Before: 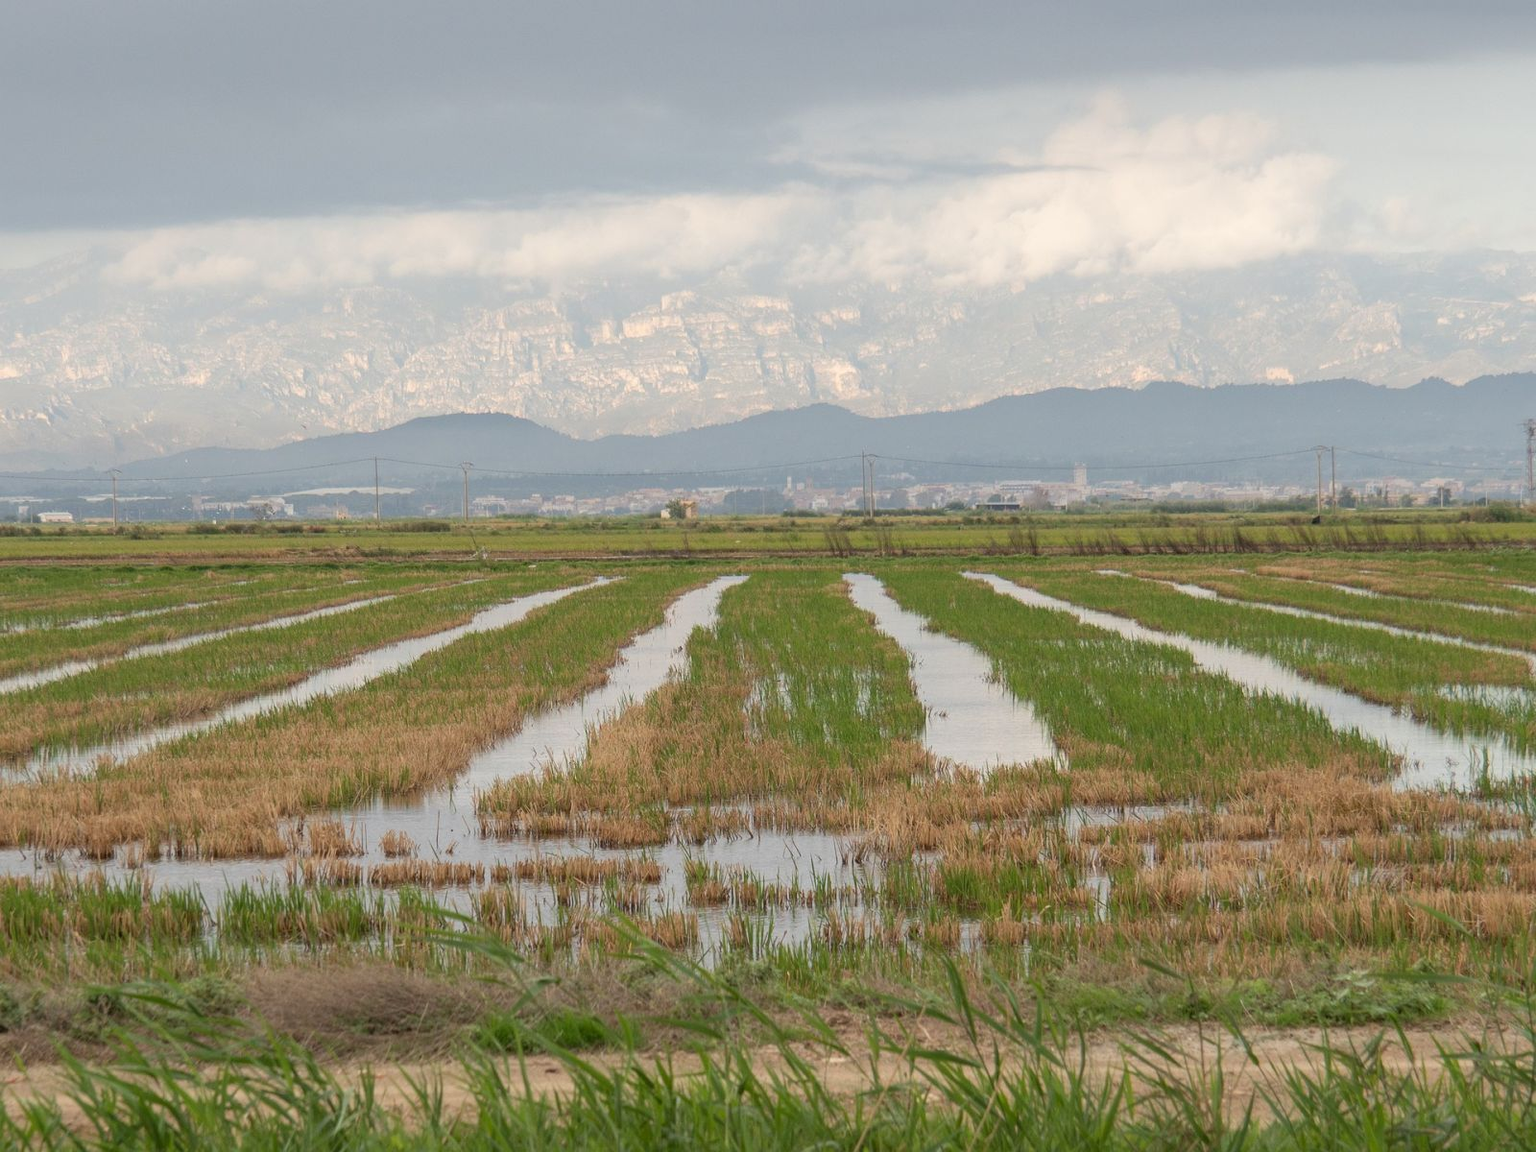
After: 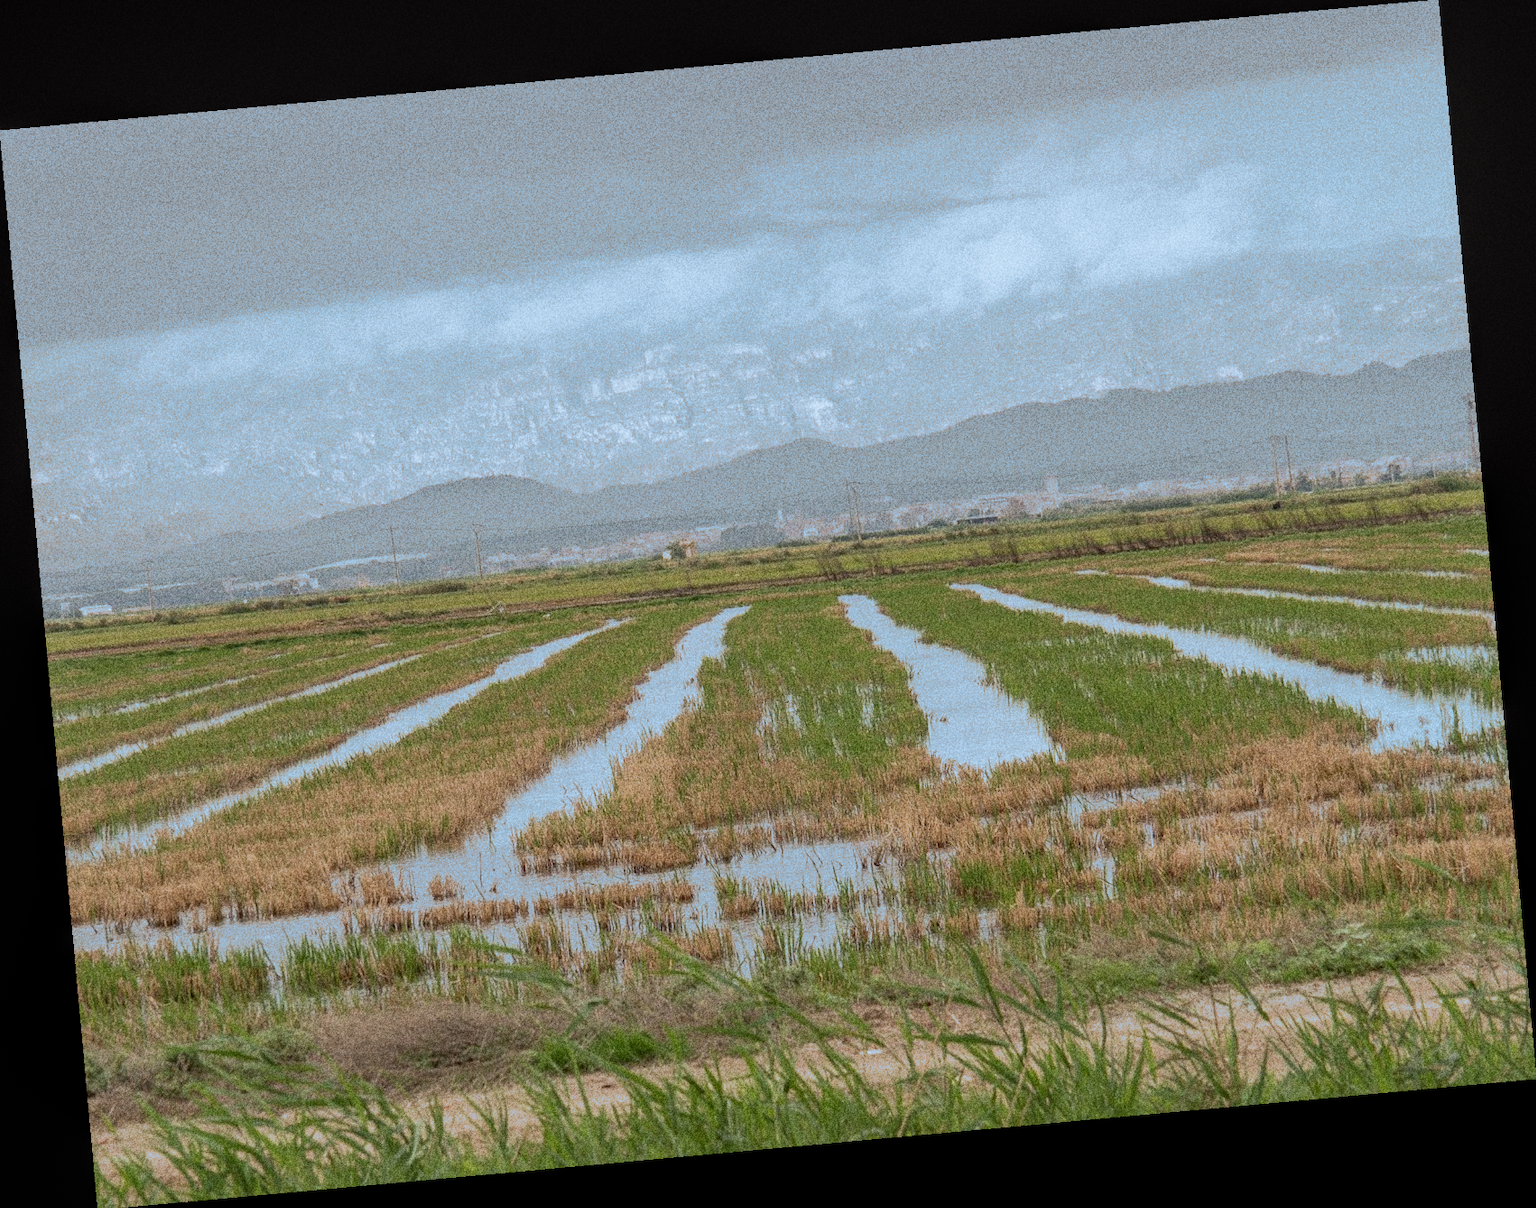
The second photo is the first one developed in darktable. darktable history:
grain: coarseness 10.62 ISO, strength 55.56%
split-toning: shadows › hue 351.18°, shadows › saturation 0.86, highlights › hue 218.82°, highlights › saturation 0.73, balance -19.167
white balance: red 1, blue 1
rotate and perspective: rotation -5.2°, automatic cropping off
color balance: contrast -15%
exposure: exposure 0.207 EV, compensate highlight preservation false
local contrast: on, module defaults
